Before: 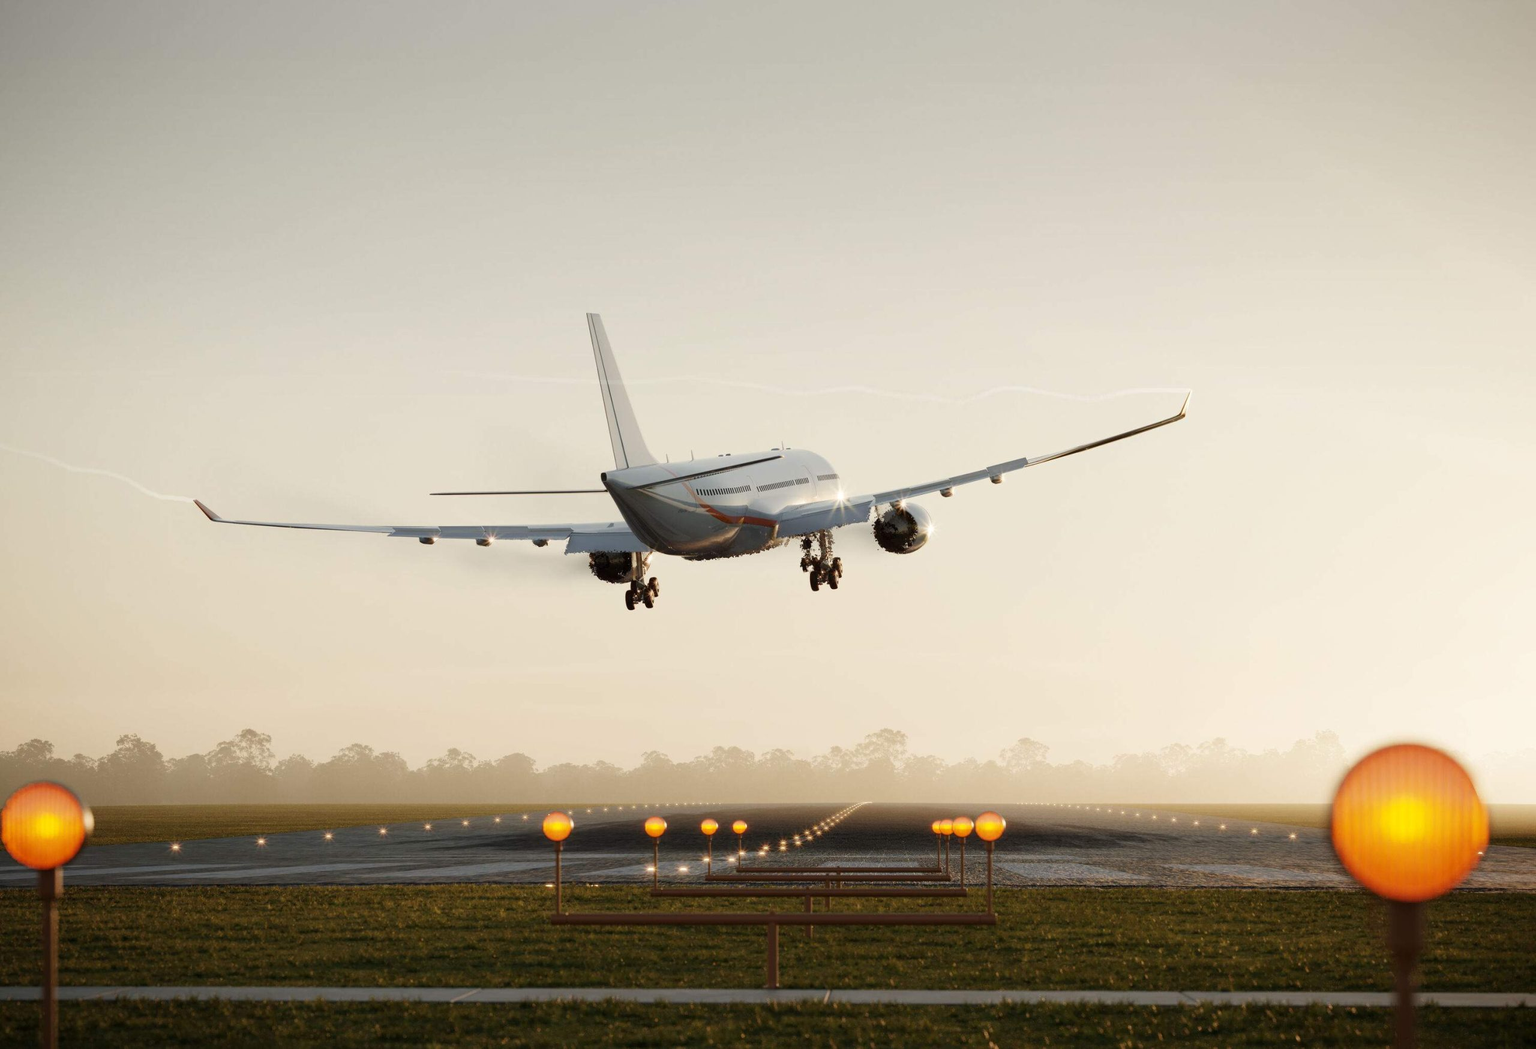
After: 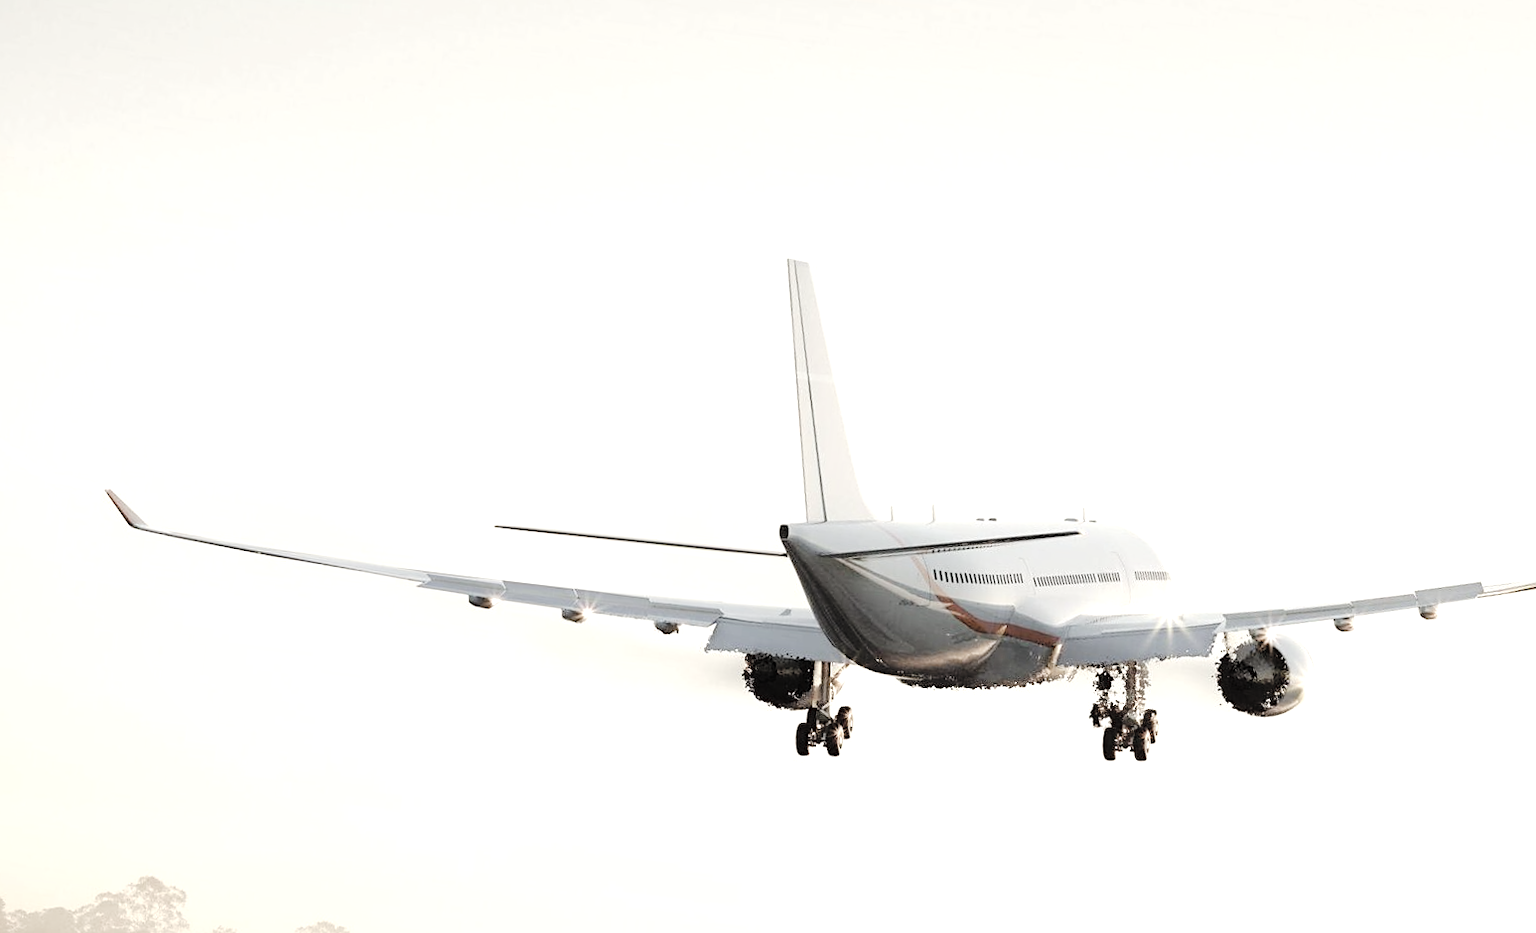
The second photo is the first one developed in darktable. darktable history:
tone equalizer: -8 EV -0.724 EV, -7 EV -0.71 EV, -6 EV -0.582 EV, -5 EV -0.374 EV, -3 EV 0.388 EV, -2 EV 0.6 EV, -1 EV 0.677 EV, +0 EV 0.779 EV, mask exposure compensation -0.499 EV
crop and rotate: angle -6.78°, left 2.098%, top 6.908%, right 27.417%, bottom 30.405%
sharpen: radius 1.819, amount 0.395, threshold 1.587
contrast brightness saturation: brightness 0.187, saturation -0.515
tone curve: curves: ch0 [(0, 0) (0.003, 0.018) (0.011, 0.019) (0.025, 0.024) (0.044, 0.037) (0.069, 0.053) (0.1, 0.075) (0.136, 0.105) (0.177, 0.136) (0.224, 0.179) (0.277, 0.244) (0.335, 0.319) (0.399, 0.4) (0.468, 0.495) (0.543, 0.58) (0.623, 0.671) (0.709, 0.757) (0.801, 0.838) (0.898, 0.913) (1, 1)], preserve colors none
